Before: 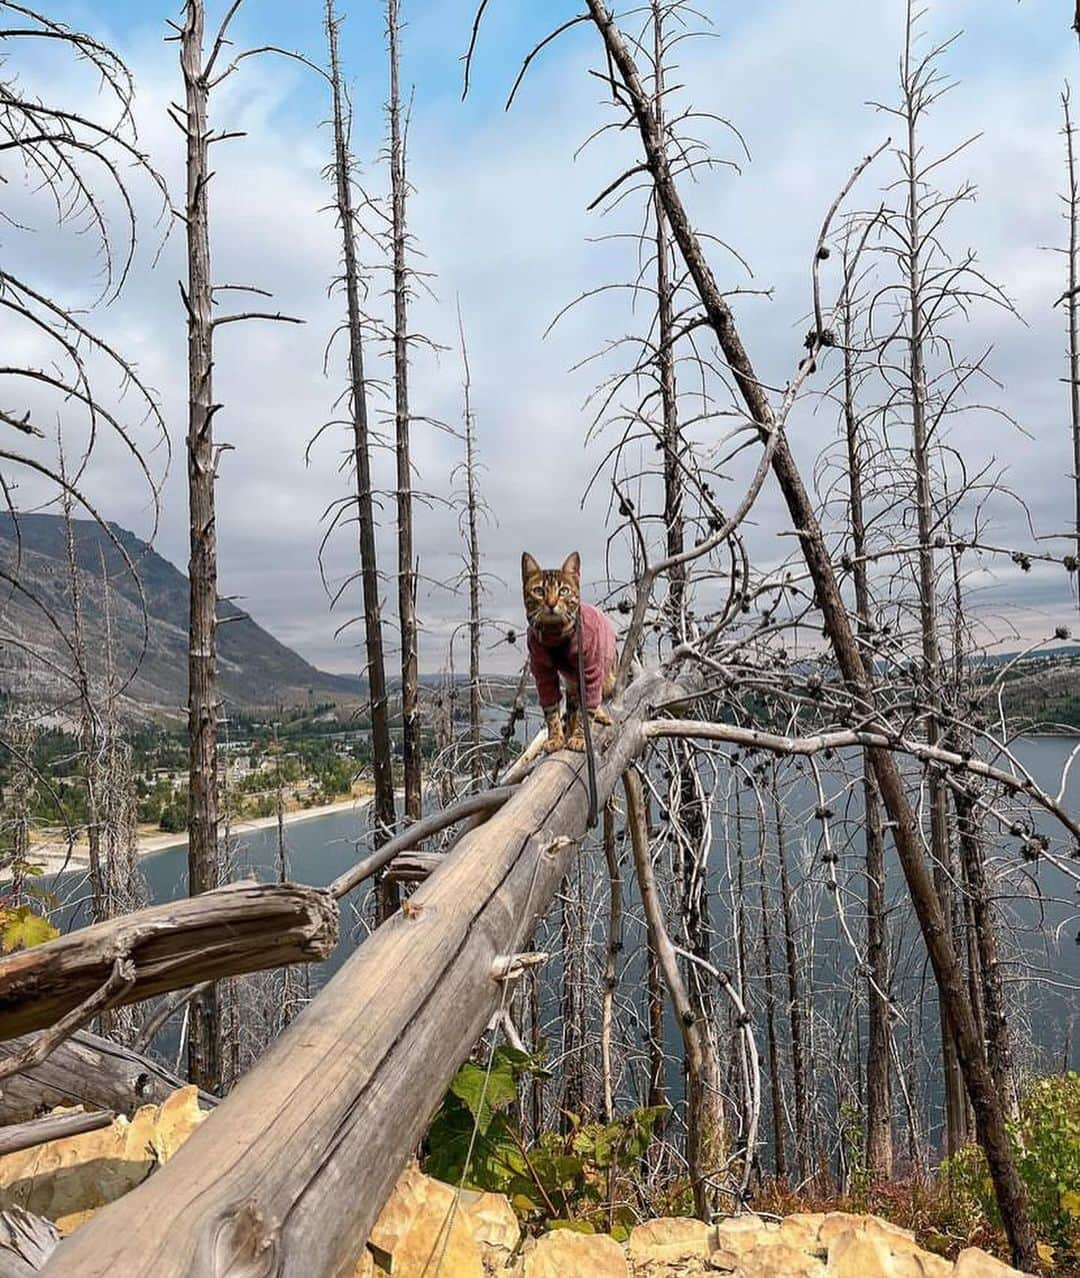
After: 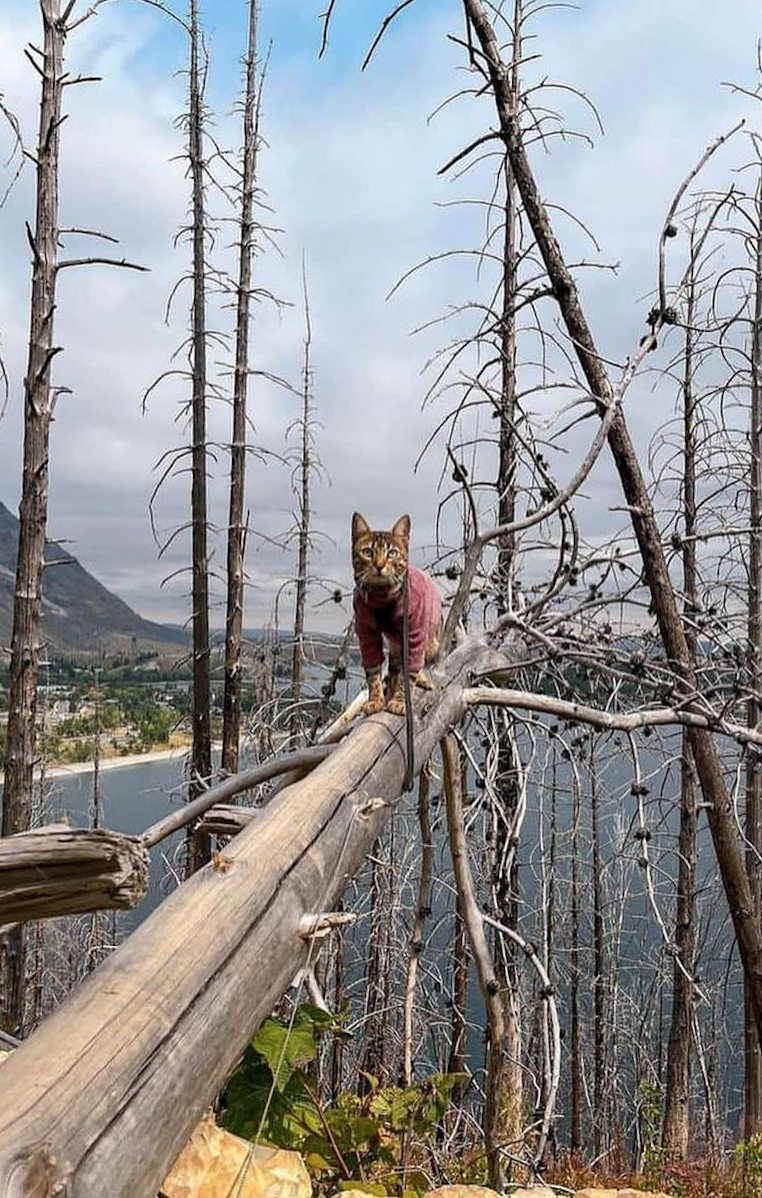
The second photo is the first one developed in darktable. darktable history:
crop and rotate: angle -3.28°, left 13.966%, top 0.02%, right 10.751%, bottom 0.046%
local contrast: mode bilateral grid, contrast 10, coarseness 25, detail 115%, midtone range 0.2
